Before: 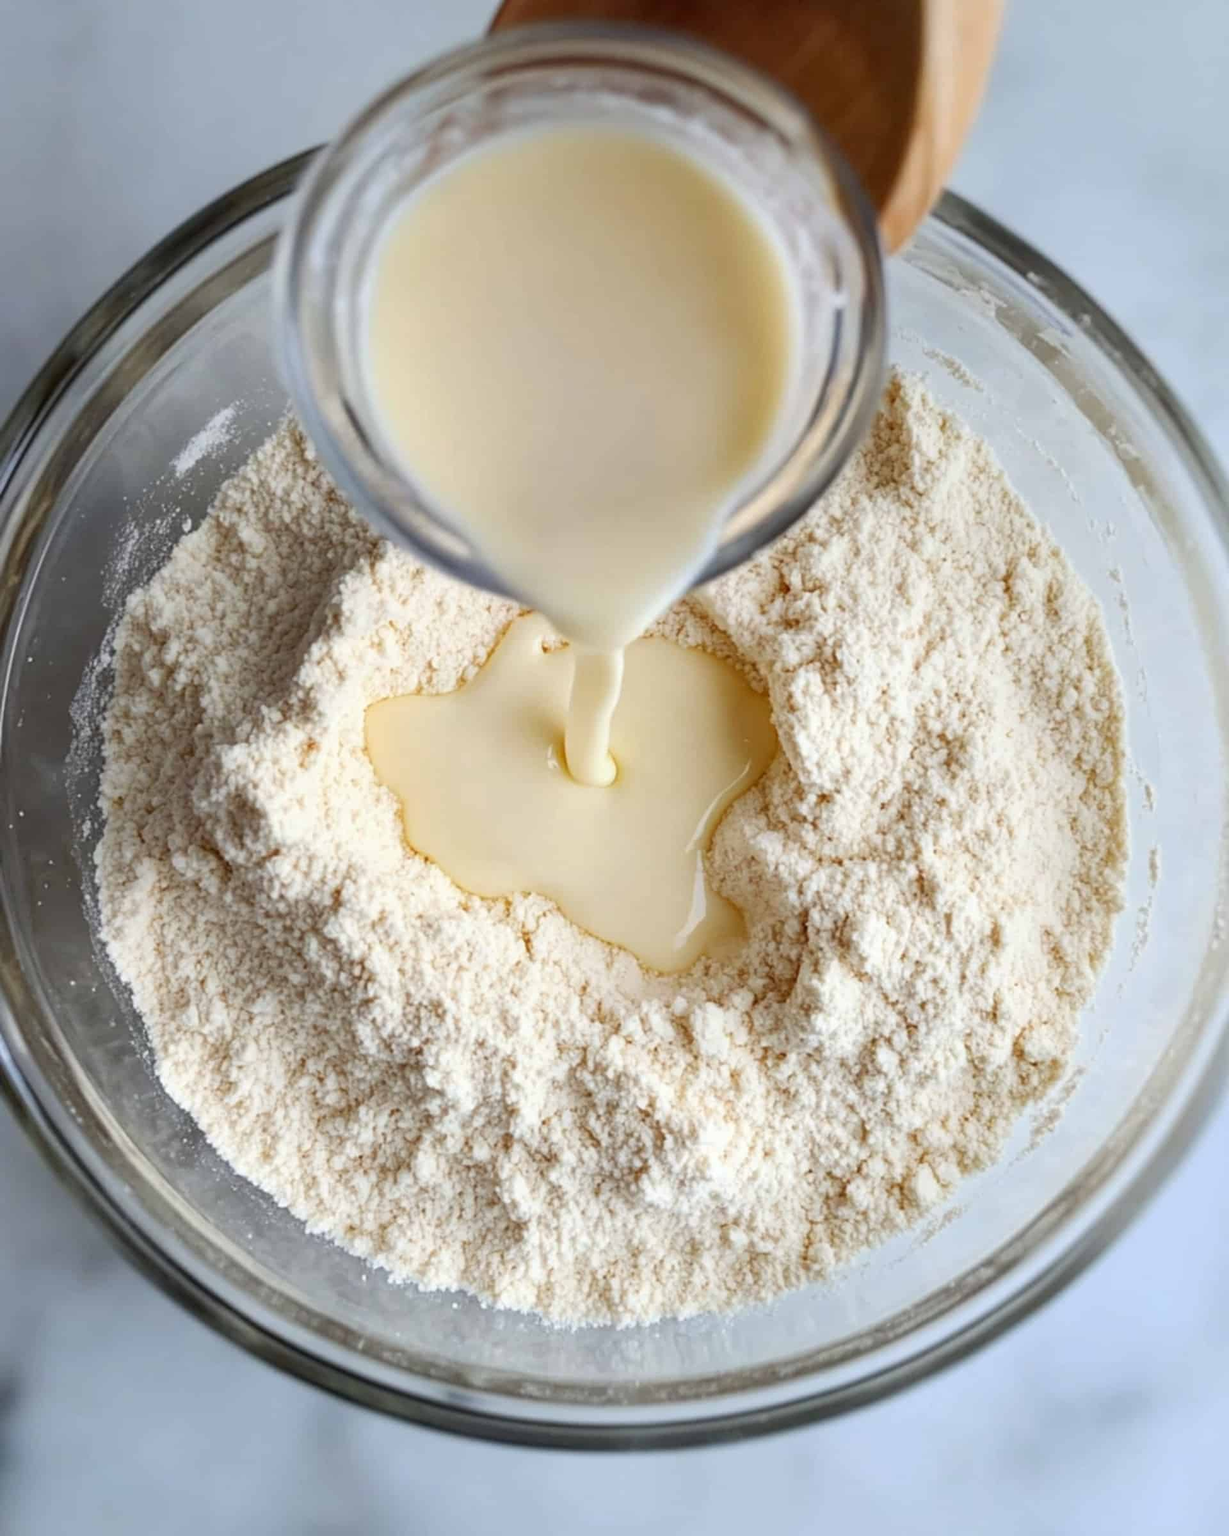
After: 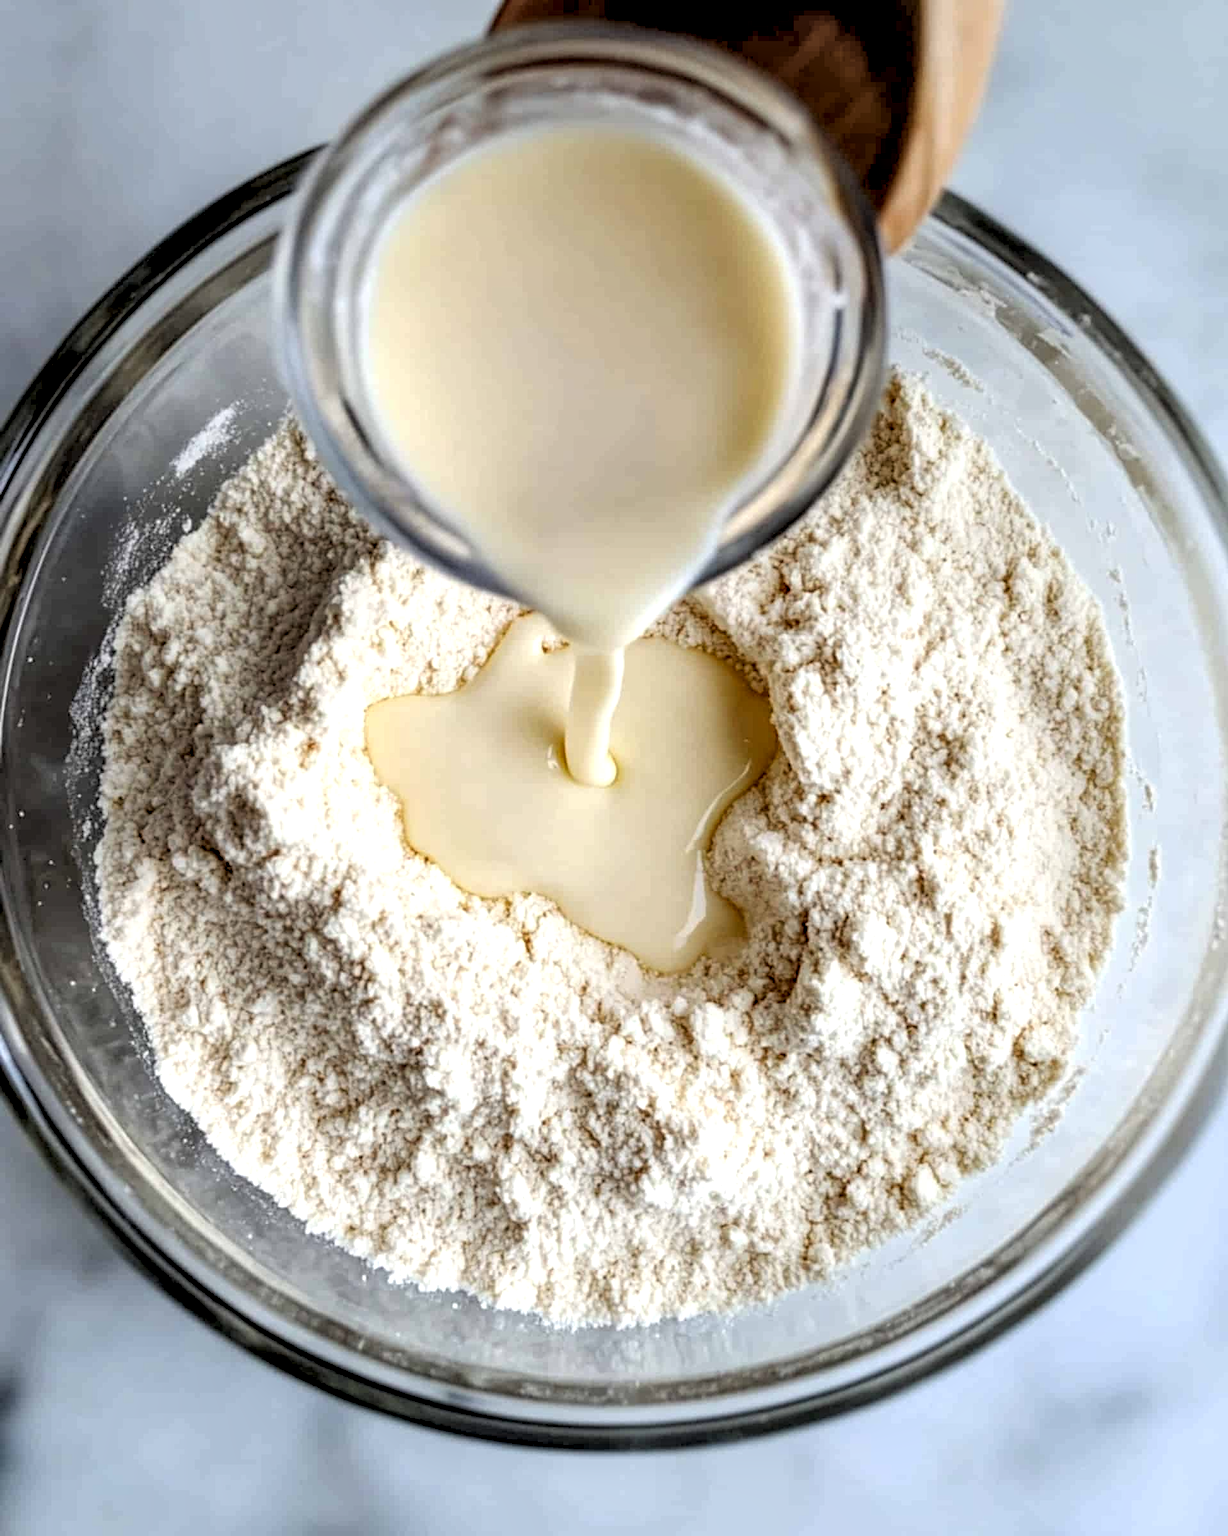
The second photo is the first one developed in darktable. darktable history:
local contrast: detail 160%
rgb levels: levels [[0.029, 0.461, 0.922], [0, 0.5, 1], [0, 0.5, 1]]
